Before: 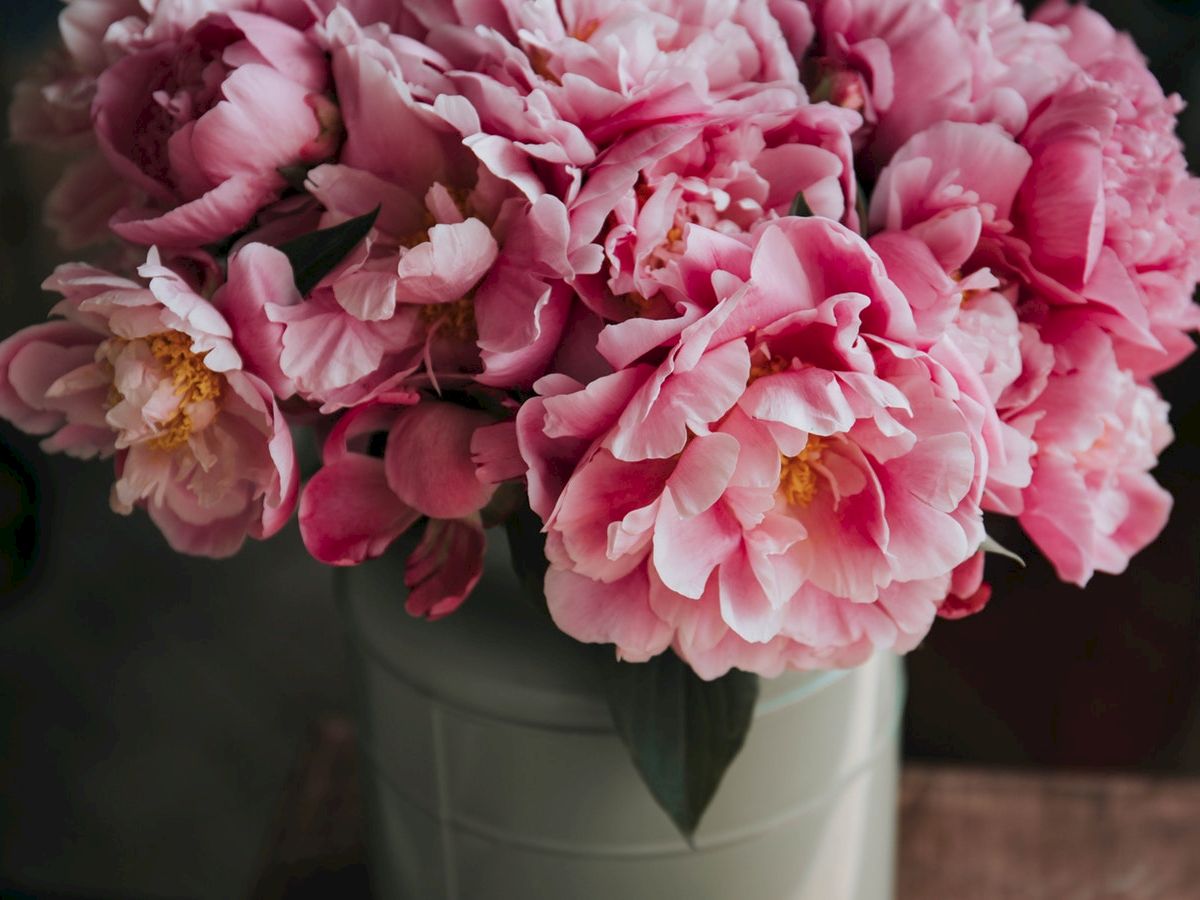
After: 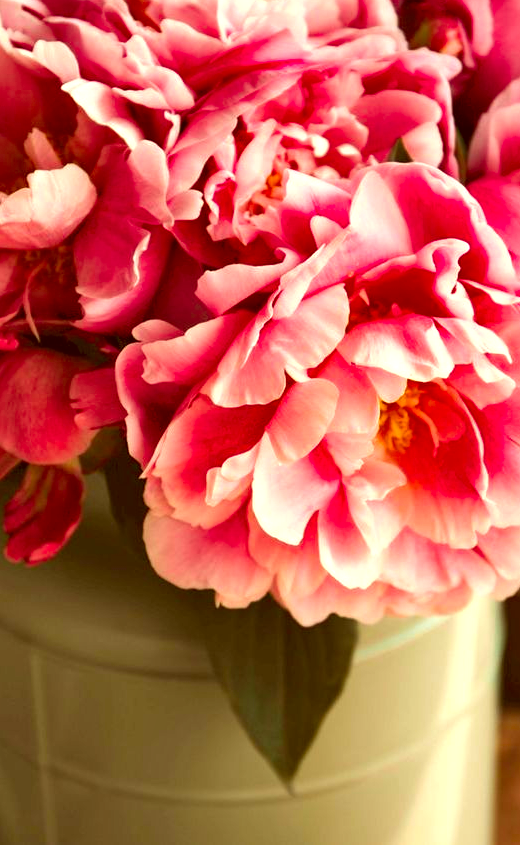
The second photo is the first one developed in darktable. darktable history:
crop: left 33.452%, top 6.025%, right 23.155%
exposure: black level correction 0, exposure 0.9 EV, compensate highlight preservation false
color balance rgb: perceptual saturation grading › global saturation 25%, global vibrance 20%
color correction: highlights a* 1.12, highlights b* 24.26, shadows a* 15.58, shadows b* 24.26
shadows and highlights: soften with gaussian
